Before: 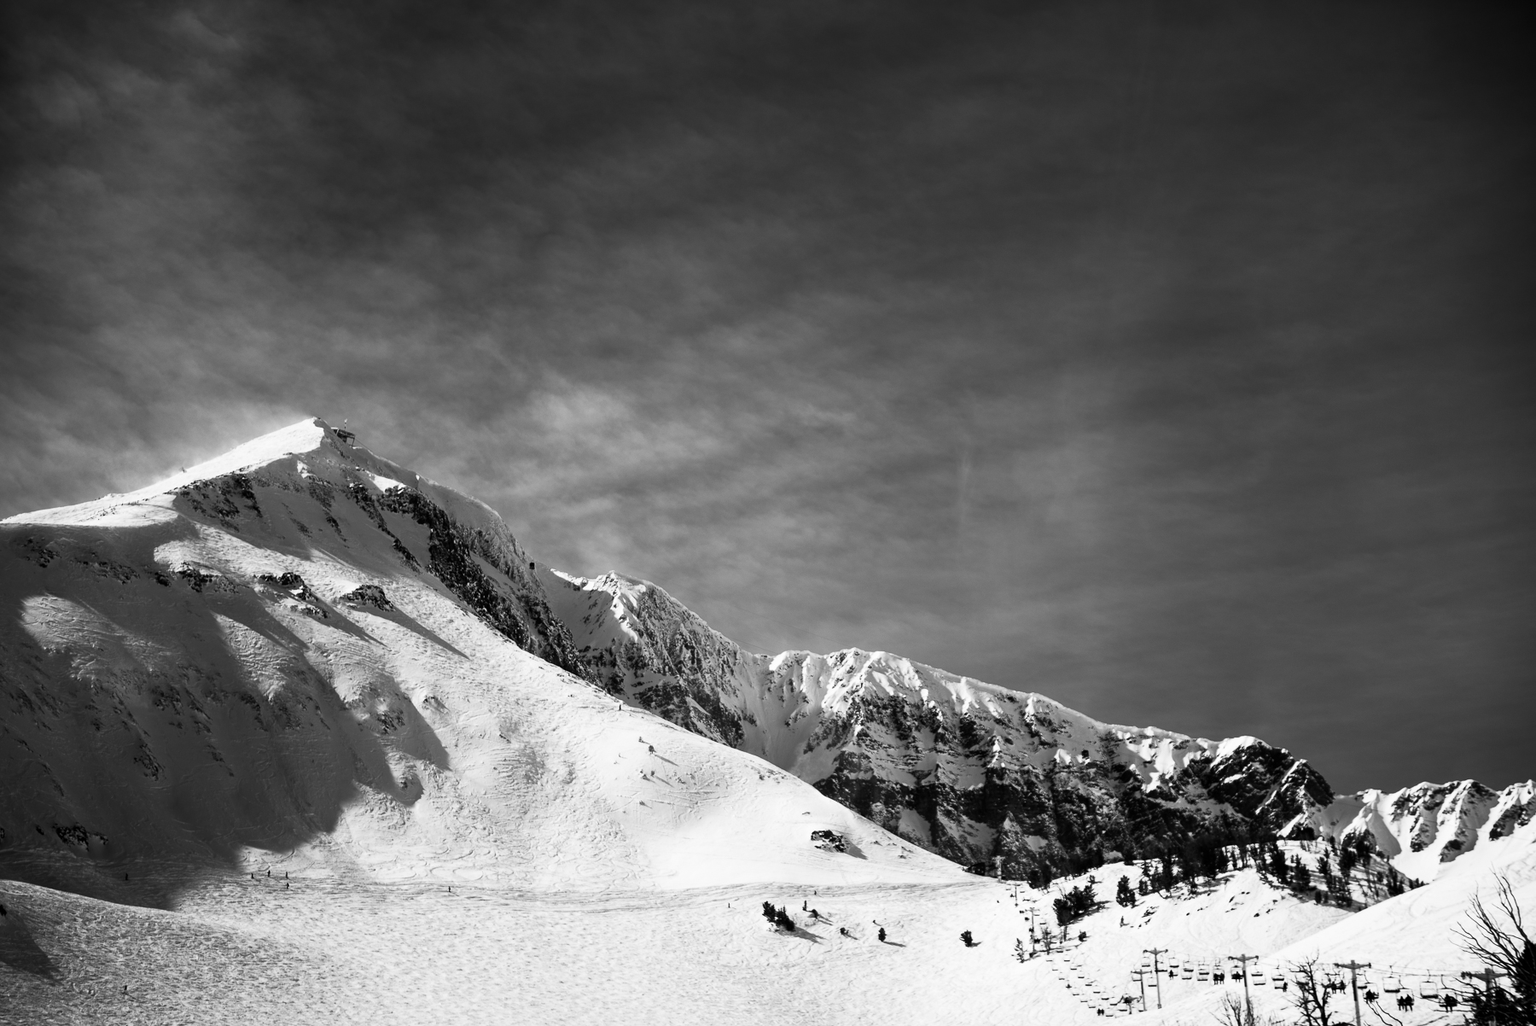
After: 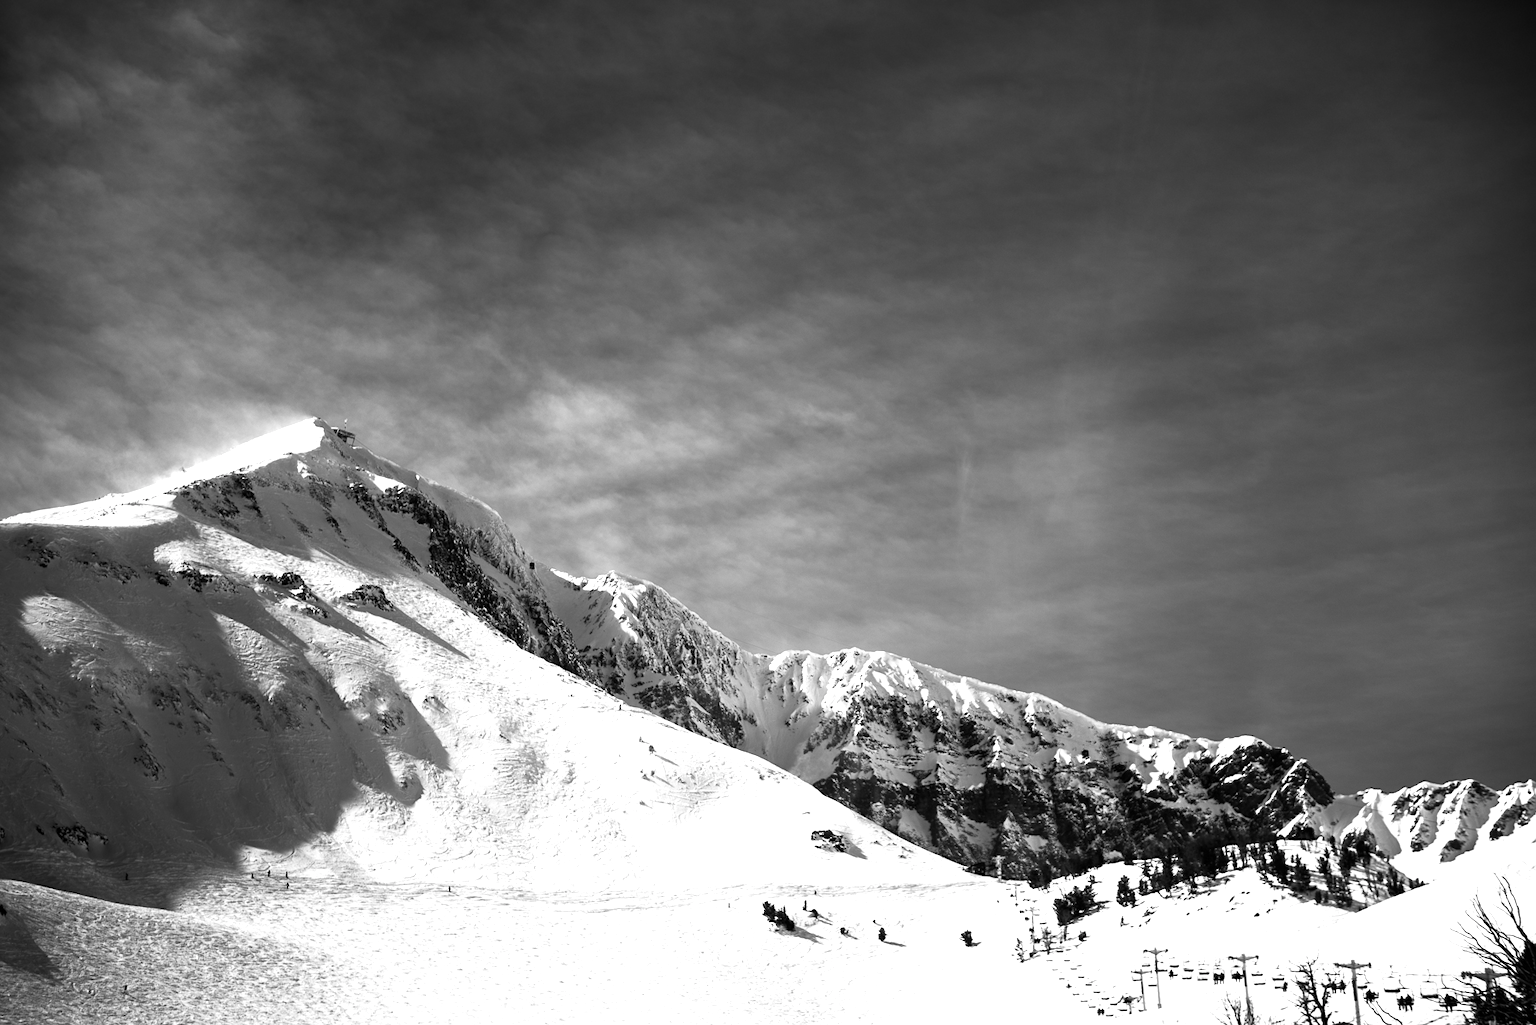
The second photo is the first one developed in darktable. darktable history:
exposure: exposure 0.566 EV, compensate exposure bias true, compensate highlight preservation false
